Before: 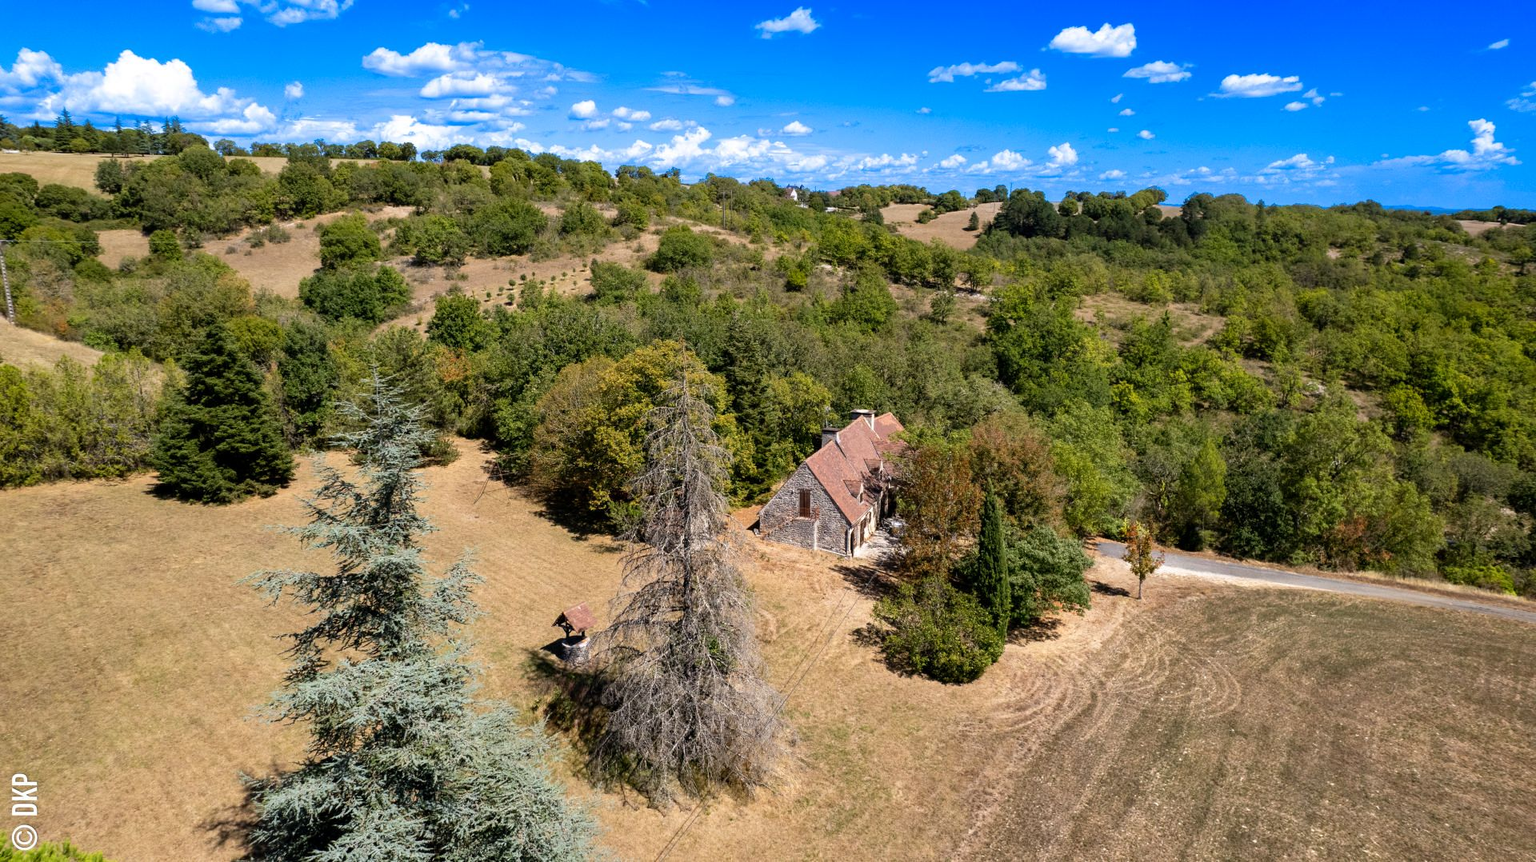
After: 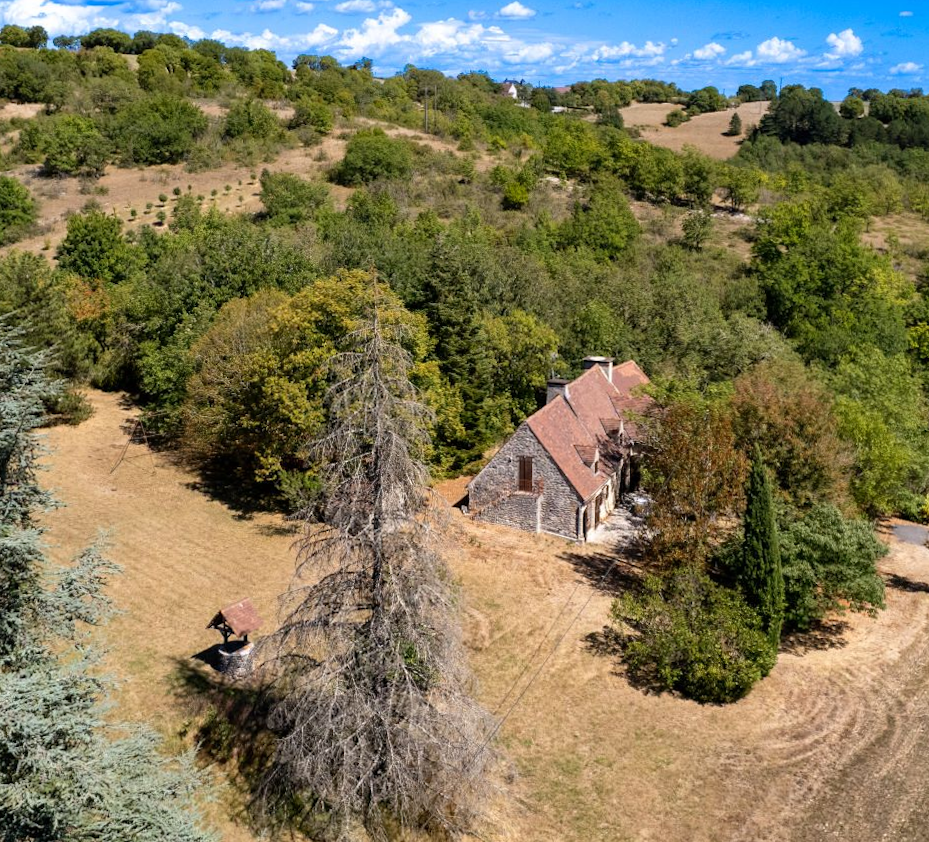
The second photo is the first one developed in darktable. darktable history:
rotate and perspective: rotation 0.226°, lens shift (vertical) -0.042, crop left 0.023, crop right 0.982, crop top 0.006, crop bottom 0.994
crop and rotate: angle 0.02°, left 24.353%, top 13.219%, right 26.156%, bottom 8.224%
